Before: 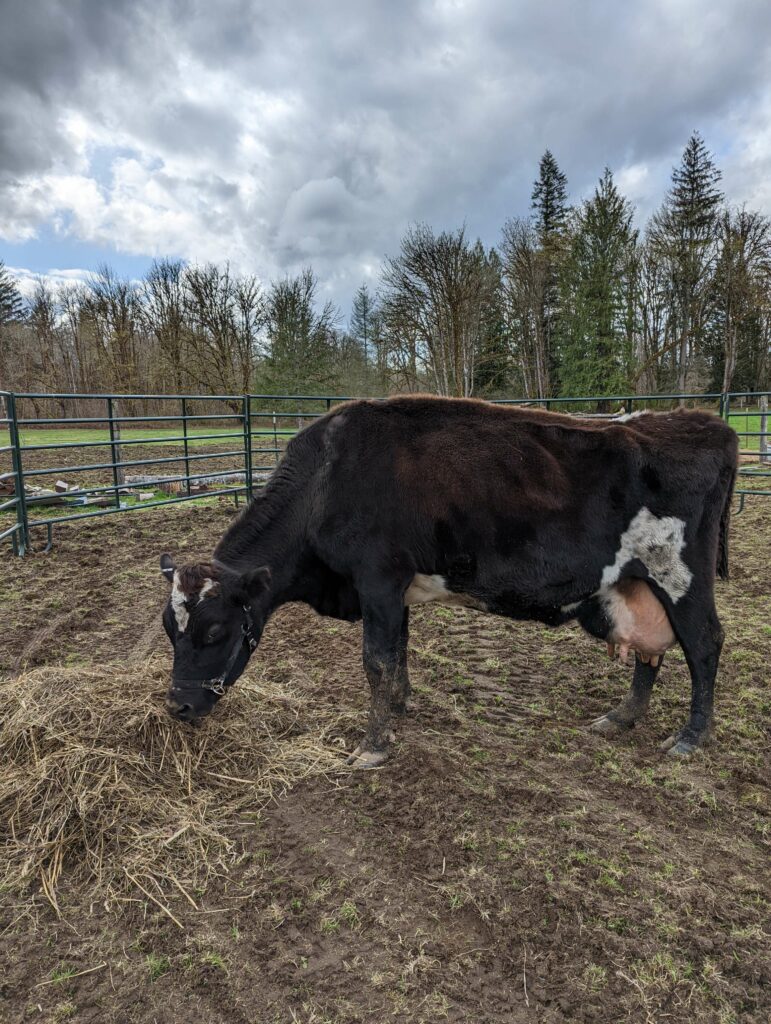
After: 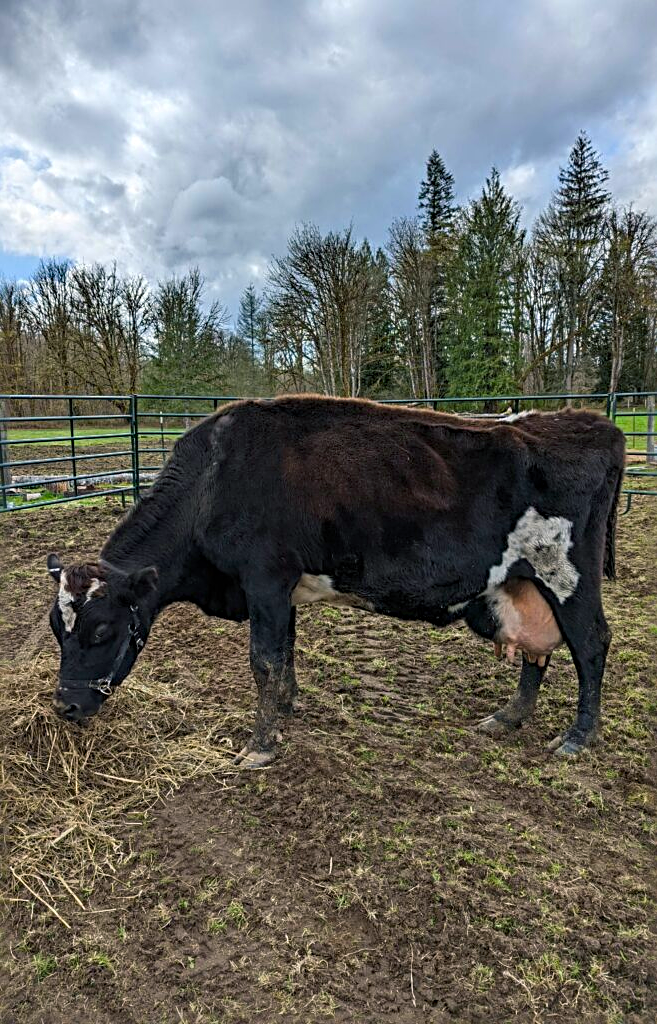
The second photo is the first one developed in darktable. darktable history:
crop and rotate: left 14.746%
color balance rgb: shadows lift › chroma 2.037%, shadows lift › hue 221.37°, perceptual saturation grading › global saturation 10.616%, global vibrance 34.211%
sharpen: radius 3.971
